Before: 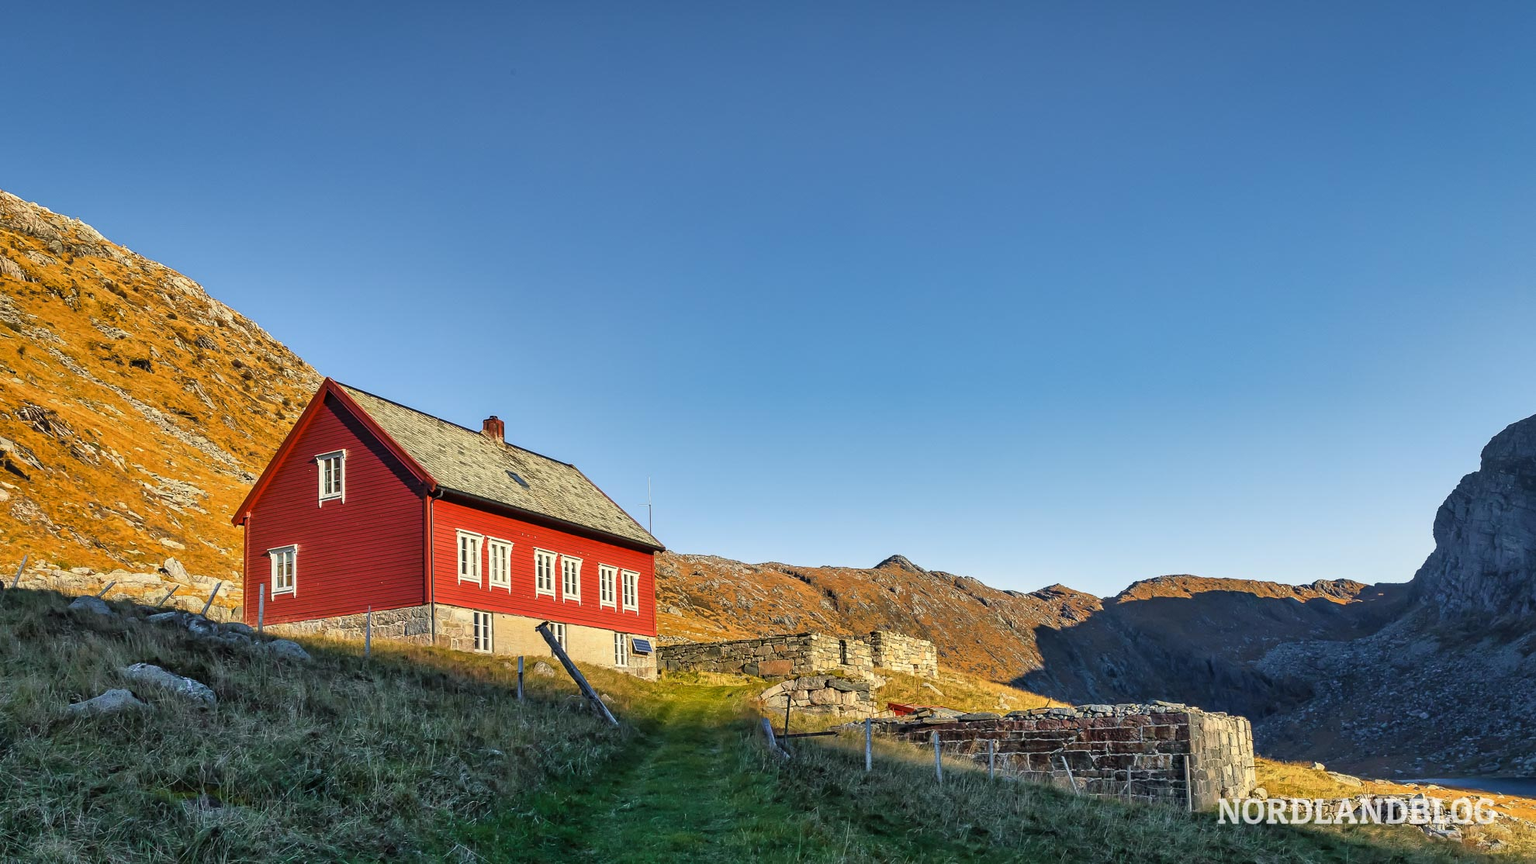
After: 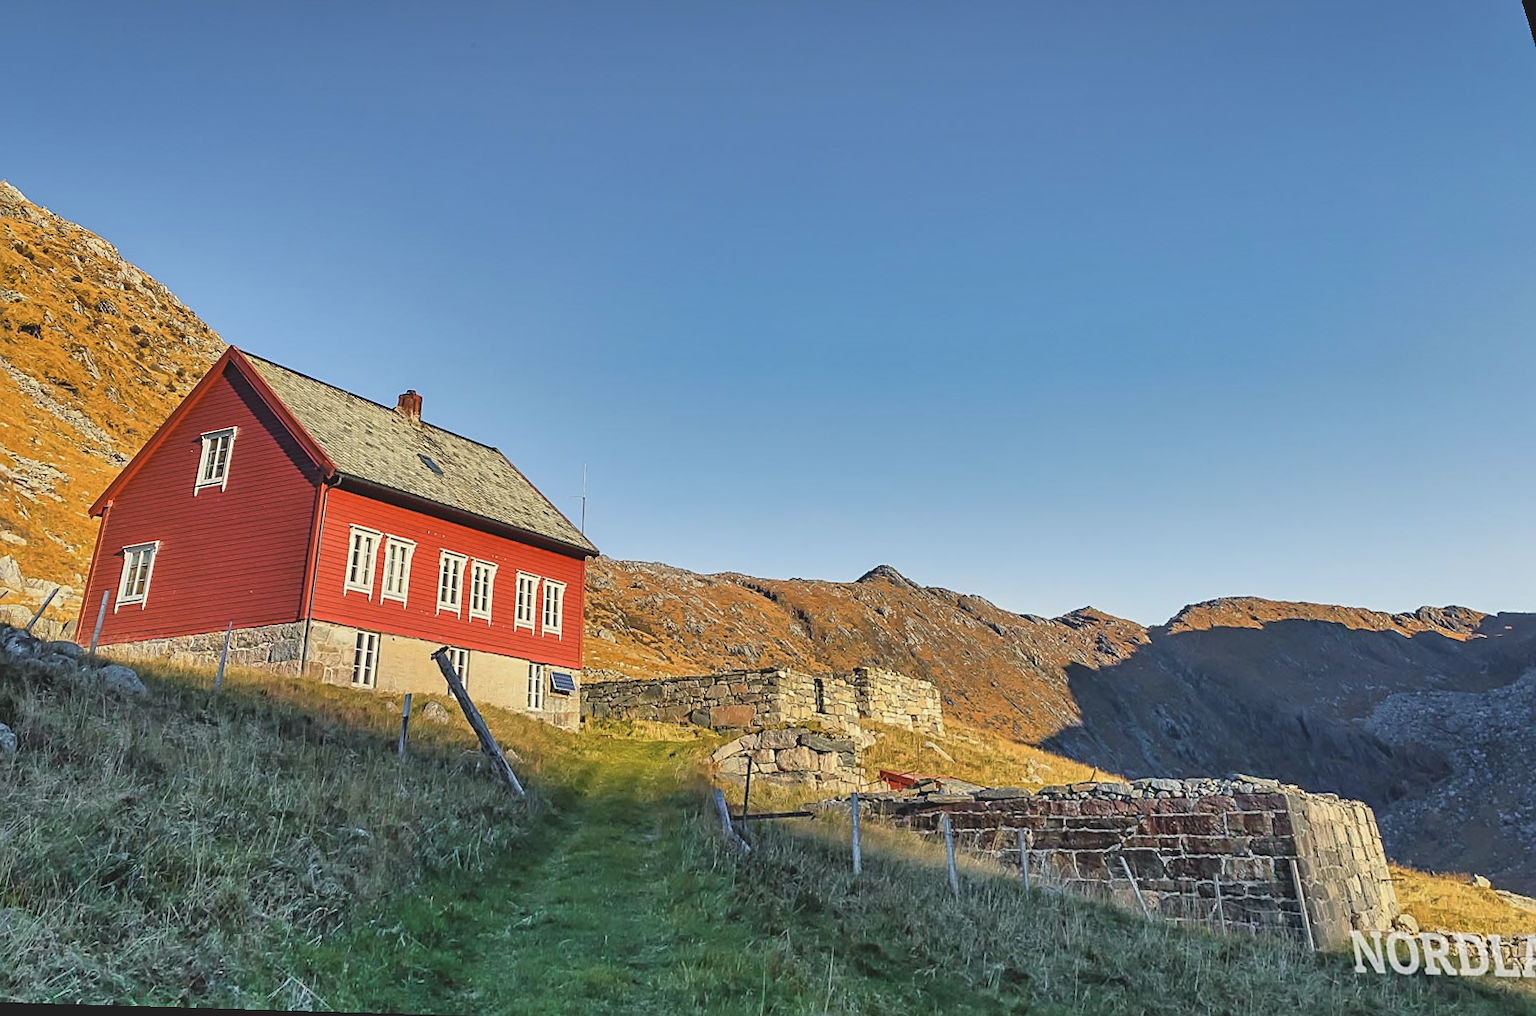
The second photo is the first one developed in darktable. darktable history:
rotate and perspective: rotation 0.72°, lens shift (vertical) -0.352, lens shift (horizontal) -0.051, crop left 0.152, crop right 0.859, crop top 0.019, crop bottom 0.964
sharpen: on, module defaults
contrast brightness saturation: contrast -0.15, brightness 0.05, saturation -0.12
shadows and highlights: white point adjustment 0.05, highlights color adjustment 55.9%, soften with gaussian
